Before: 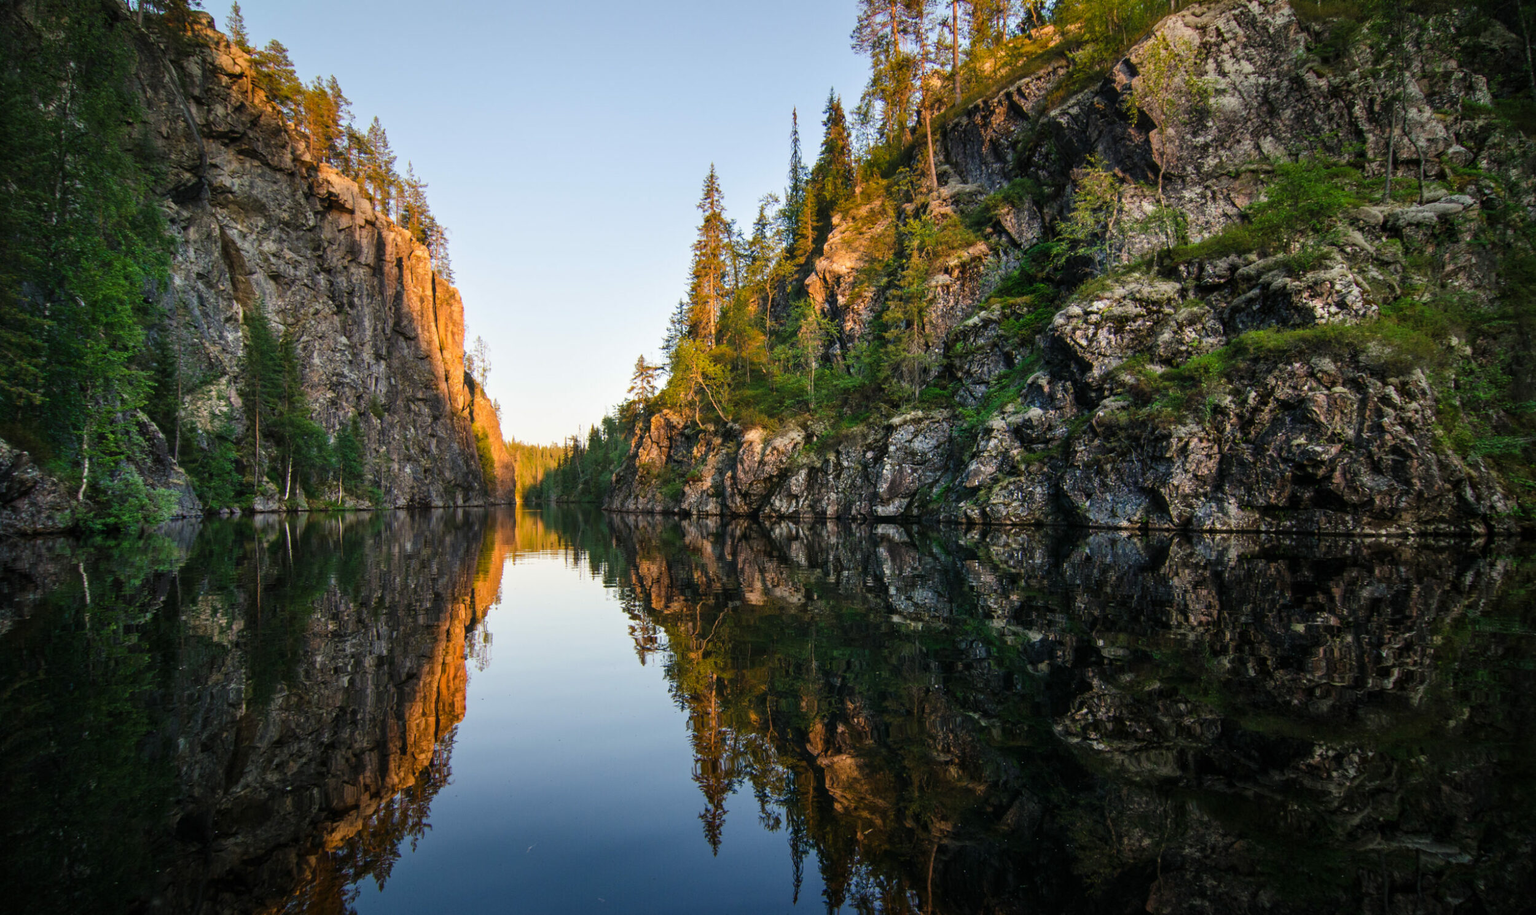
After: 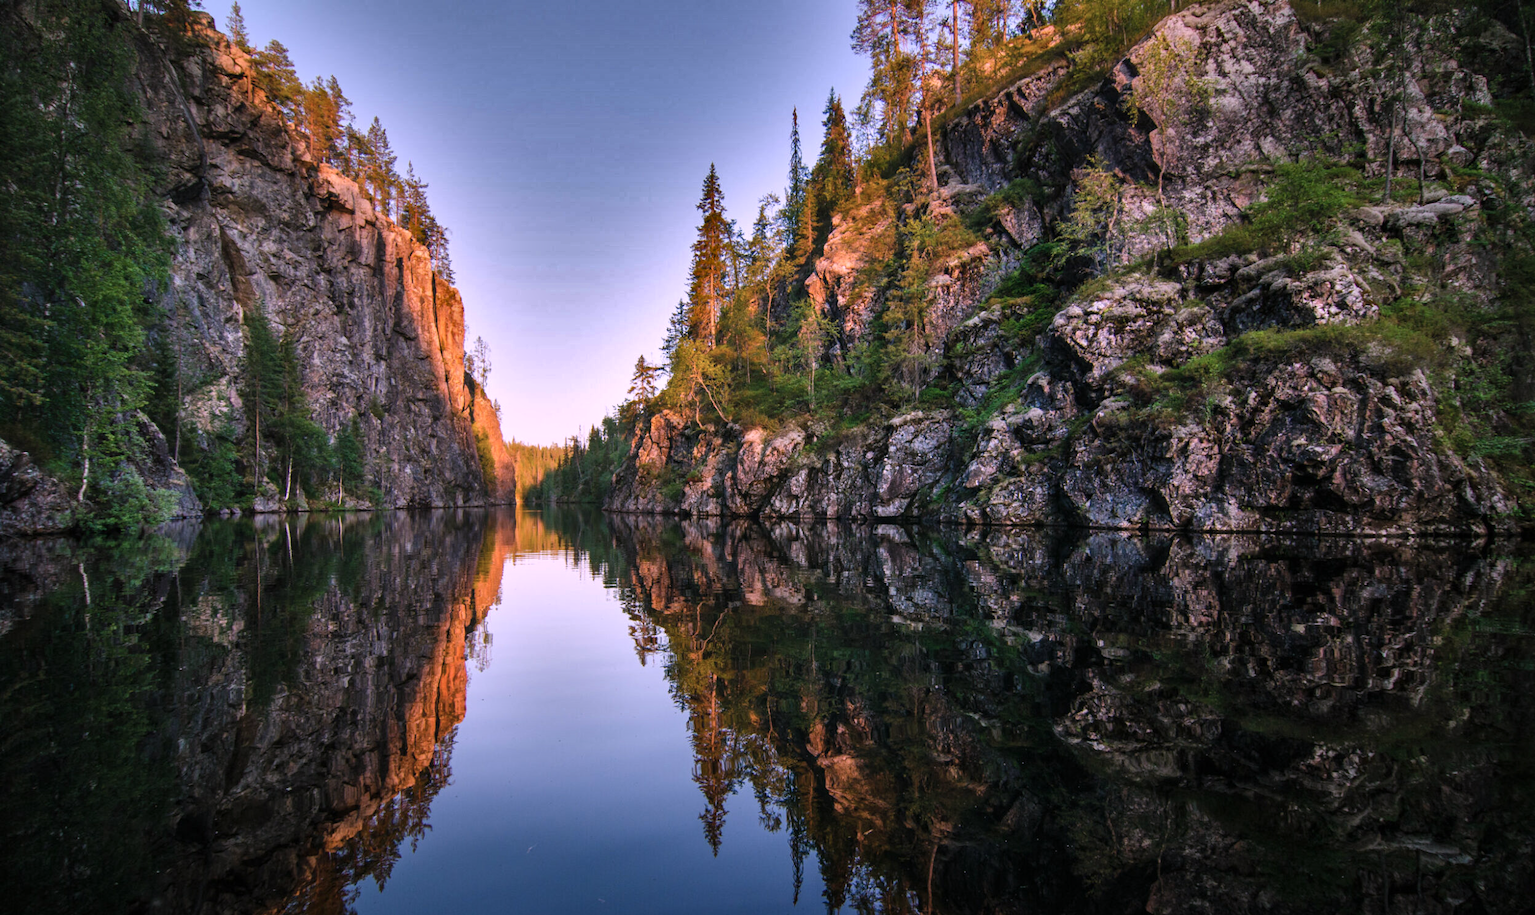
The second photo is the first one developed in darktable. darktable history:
color correction: highlights a* 15.46, highlights b* -20.56
shadows and highlights: shadows 19.13, highlights -83.41, soften with gaussian
